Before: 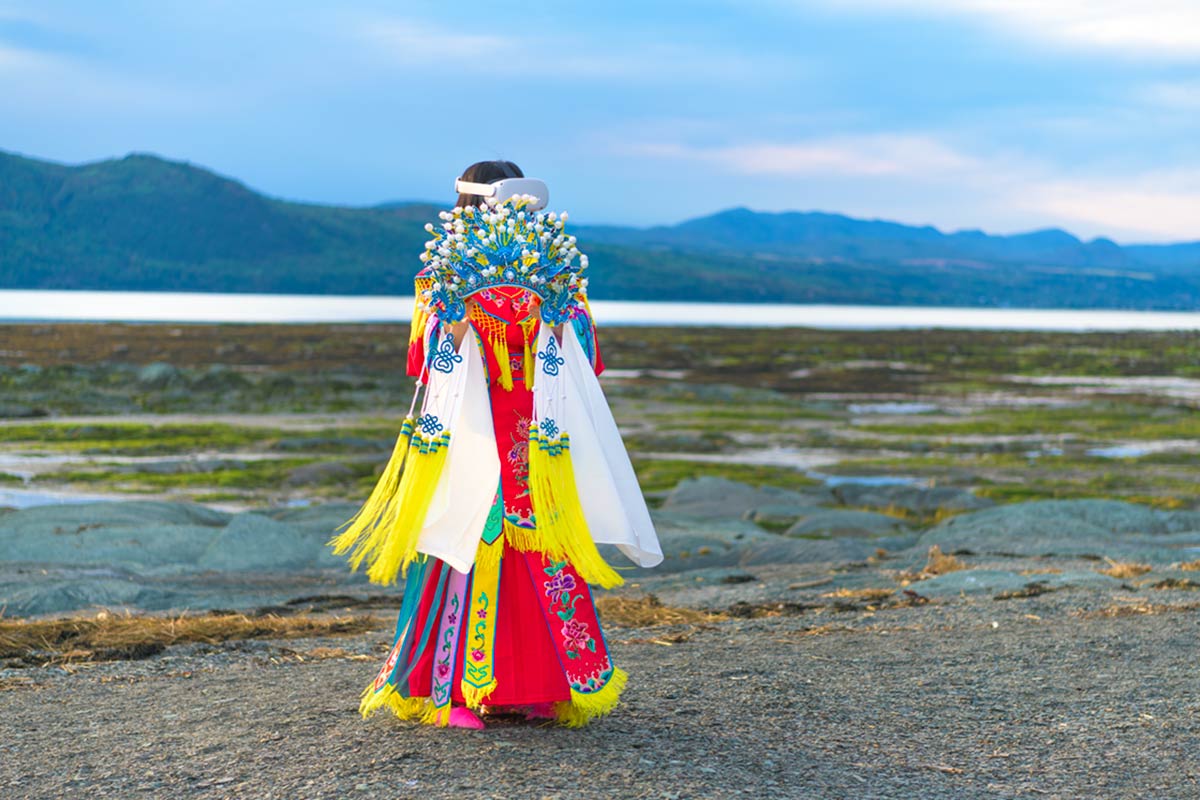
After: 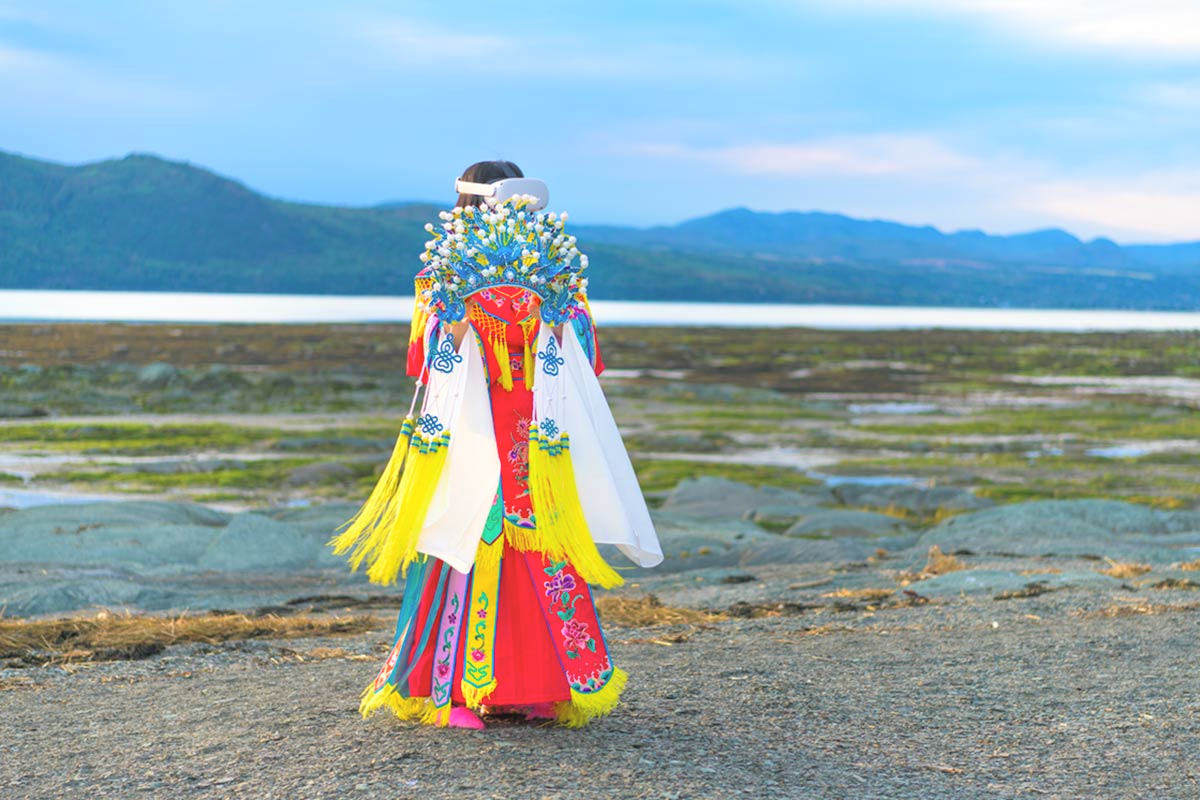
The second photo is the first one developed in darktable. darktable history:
contrast brightness saturation: brightness 0.132
